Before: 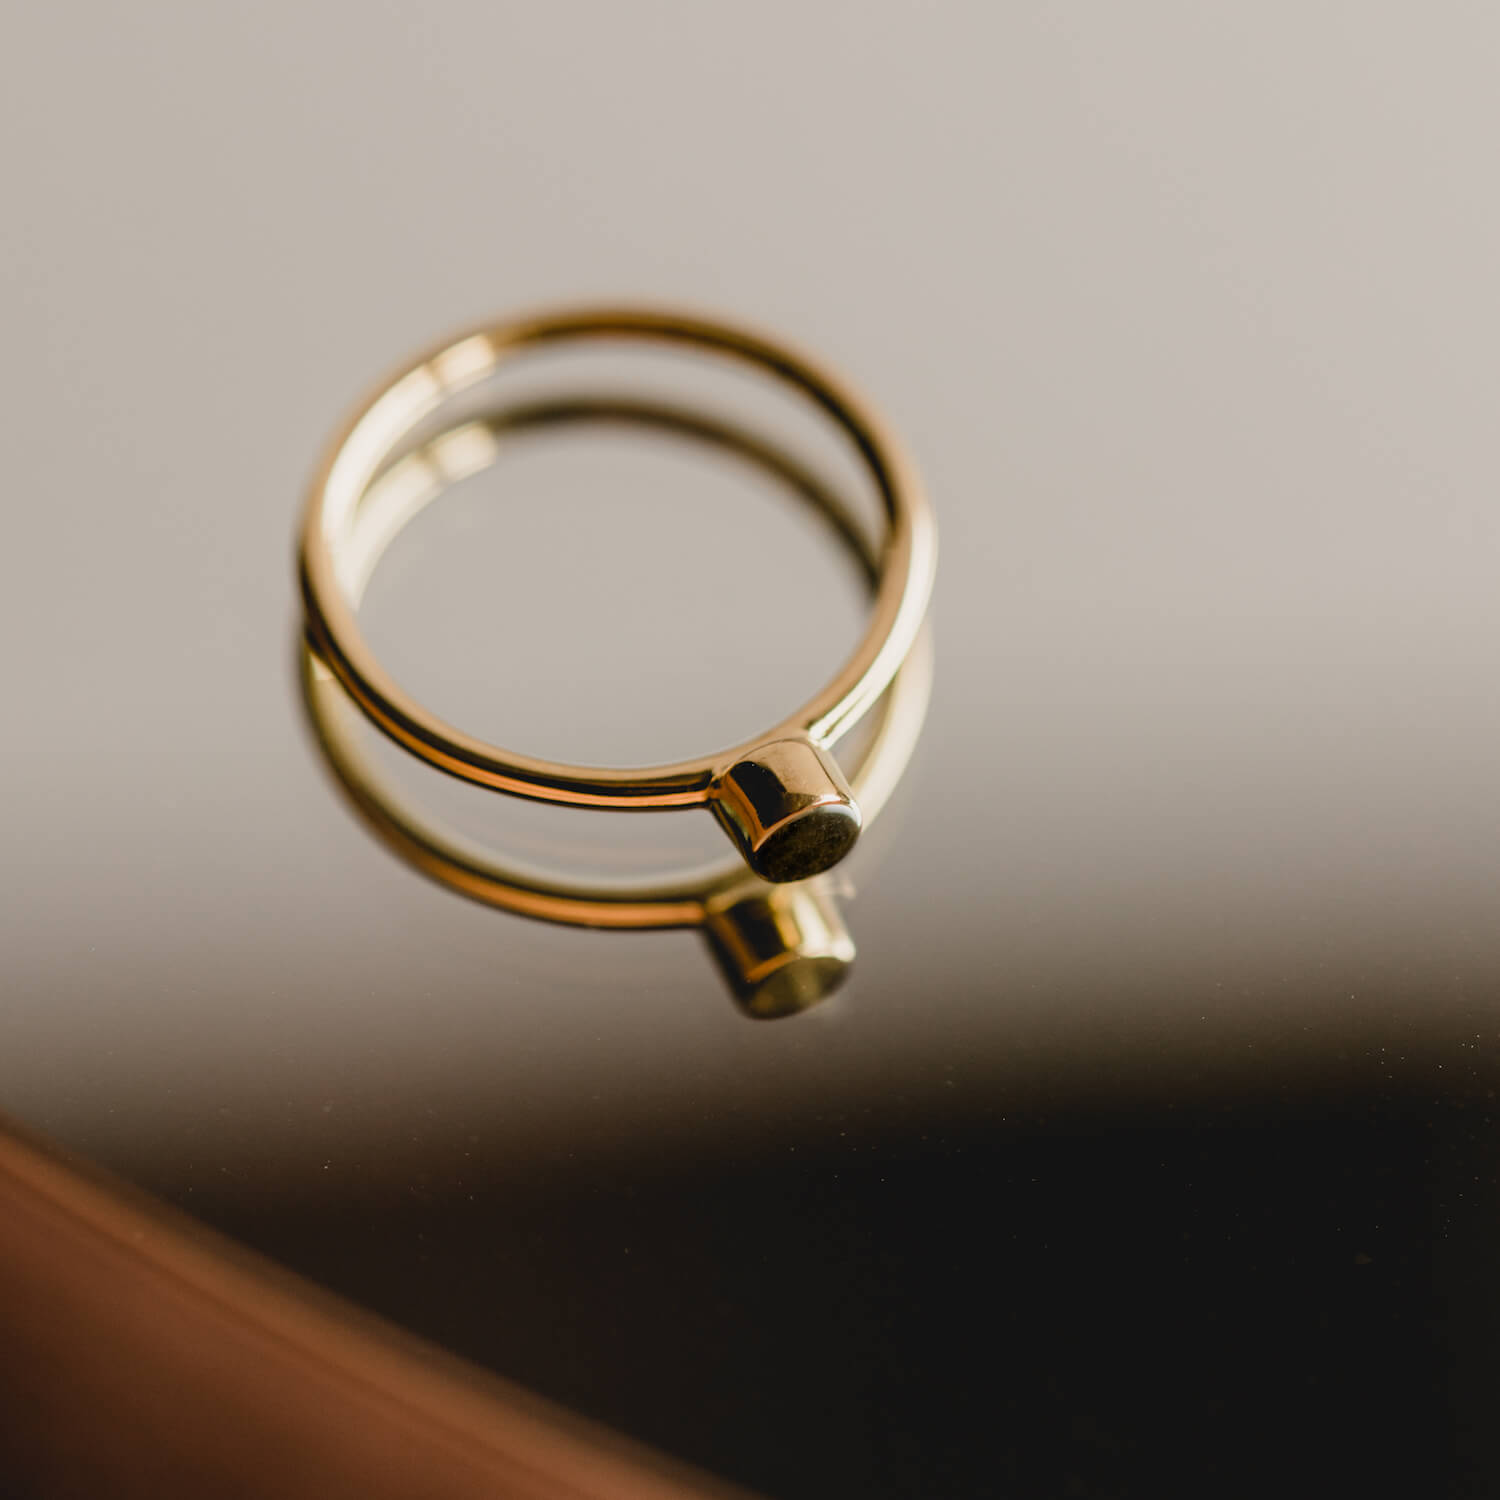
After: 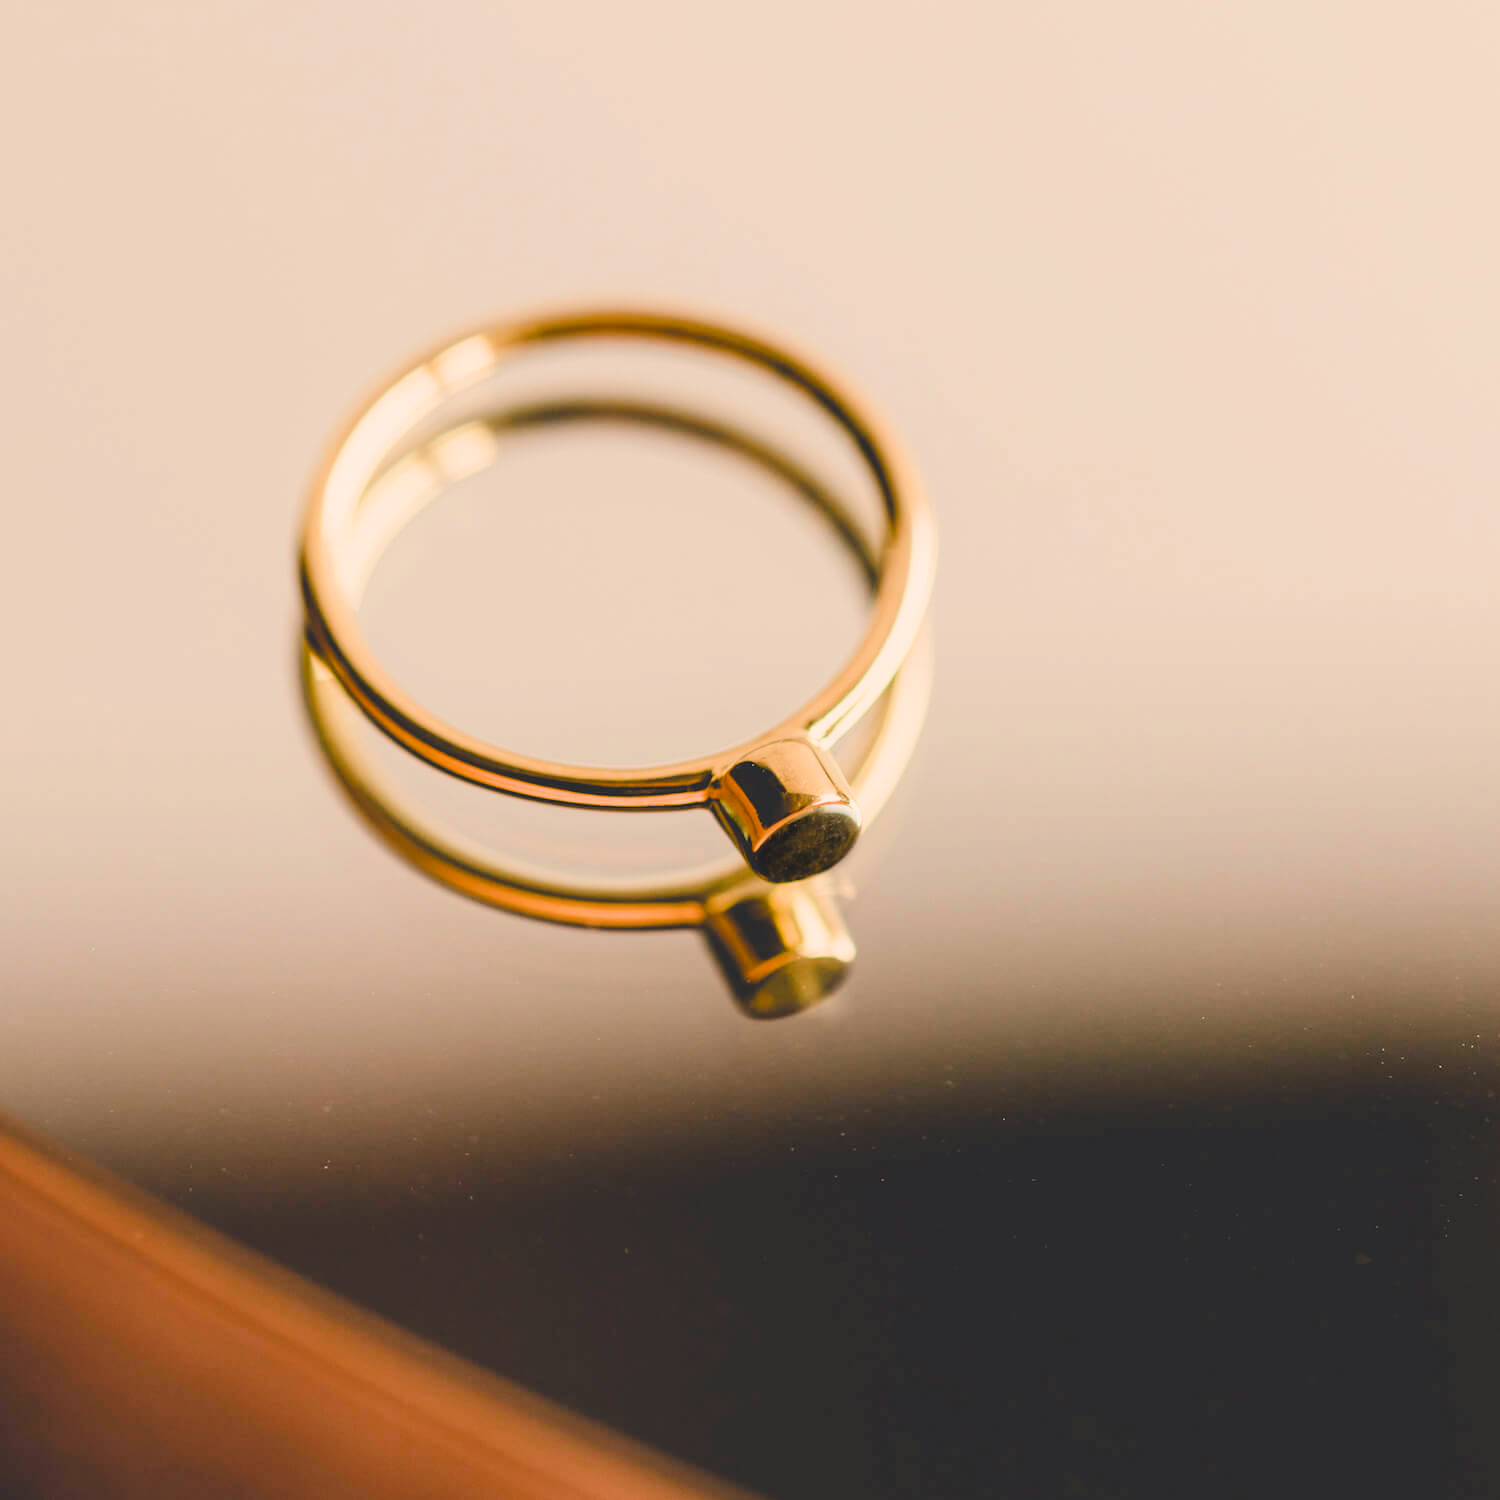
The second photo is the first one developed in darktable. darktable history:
color balance rgb: shadows lift › chroma 2%, shadows lift › hue 247.2°, power › chroma 0.3%, power › hue 25.2°, highlights gain › chroma 3%, highlights gain › hue 60°, global offset › luminance 2%, perceptual saturation grading › global saturation 20%, perceptual saturation grading › highlights -20%, perceptual saturation grading › shadows 30%
filmic rgb: black relative exposure -7.65 EV, white relative exposure 4.56 EV, hardness 3.61, color science v6 (2022)
color balance: mode lift, gamma, gain (sRGB)
exposure: exposure 1.2 EV, compensate highlight preservation false
